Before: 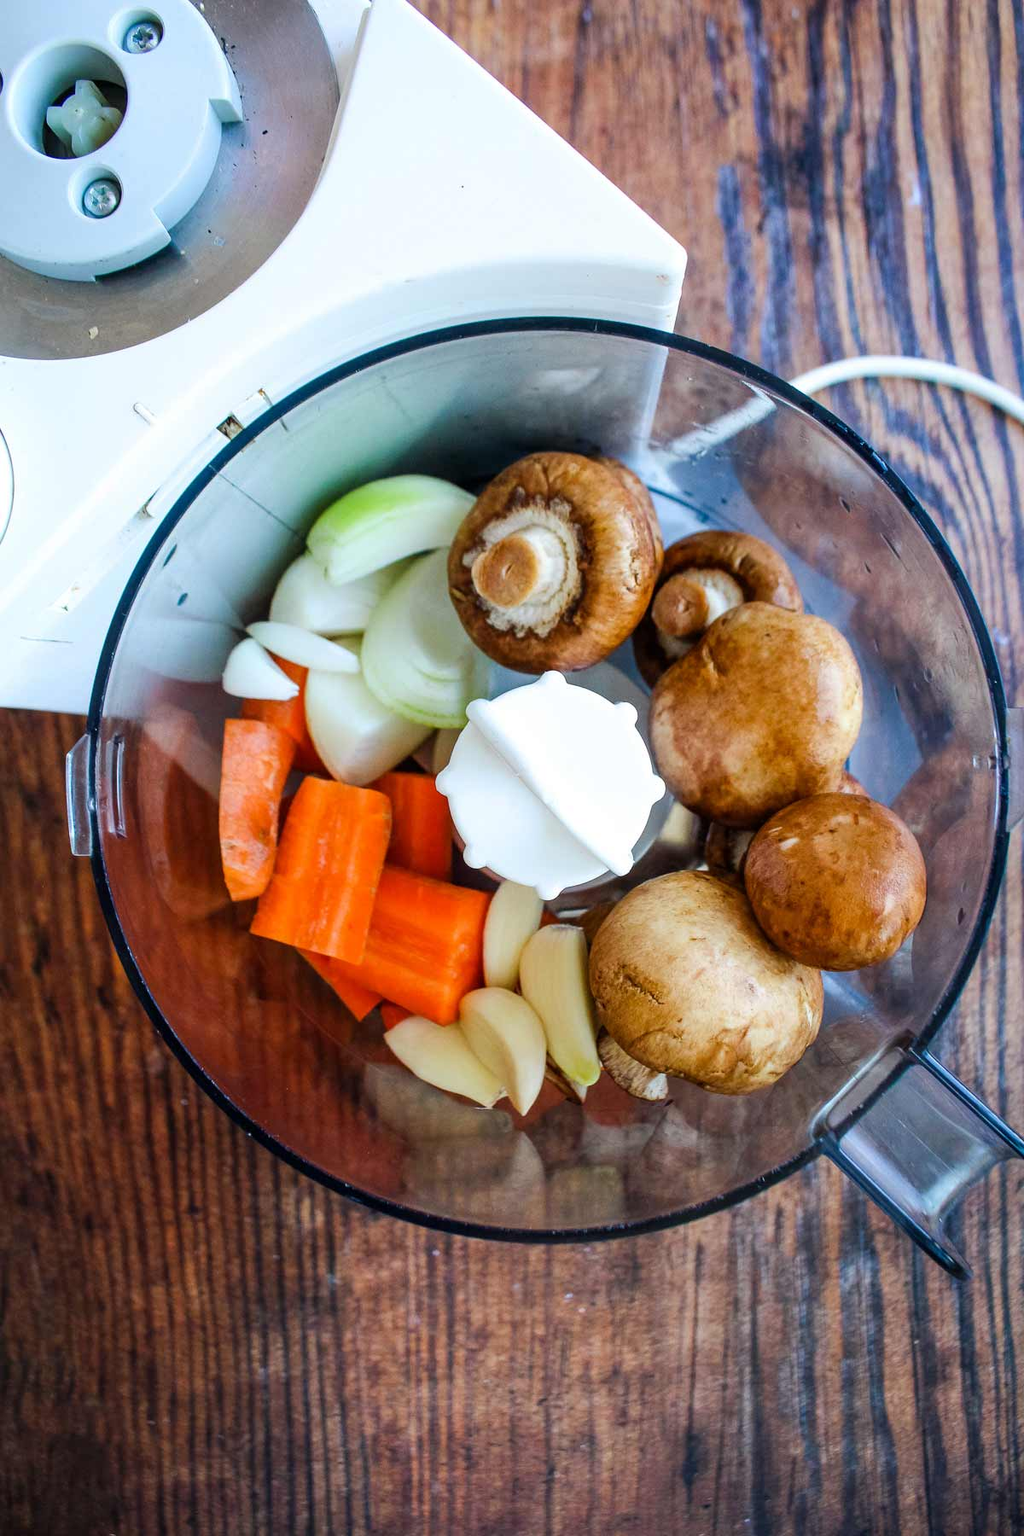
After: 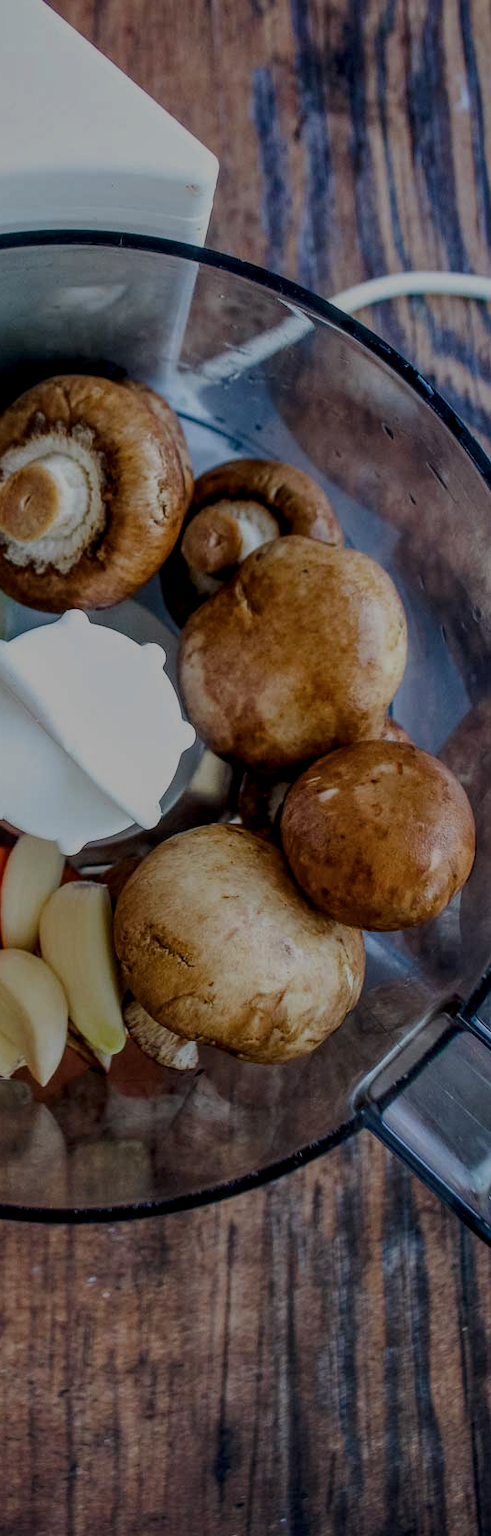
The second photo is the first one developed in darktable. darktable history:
contrast brightness saturation: saturation -0.053
exposure: exposure -1.432 EV, compensate highlight preservation false
local contrast: detail 130%
crop: left 47.205%, top 6.712%, right 7.965%
shadows and highlights: shadows 25.02, highlights -47.98, soften with gaussian
